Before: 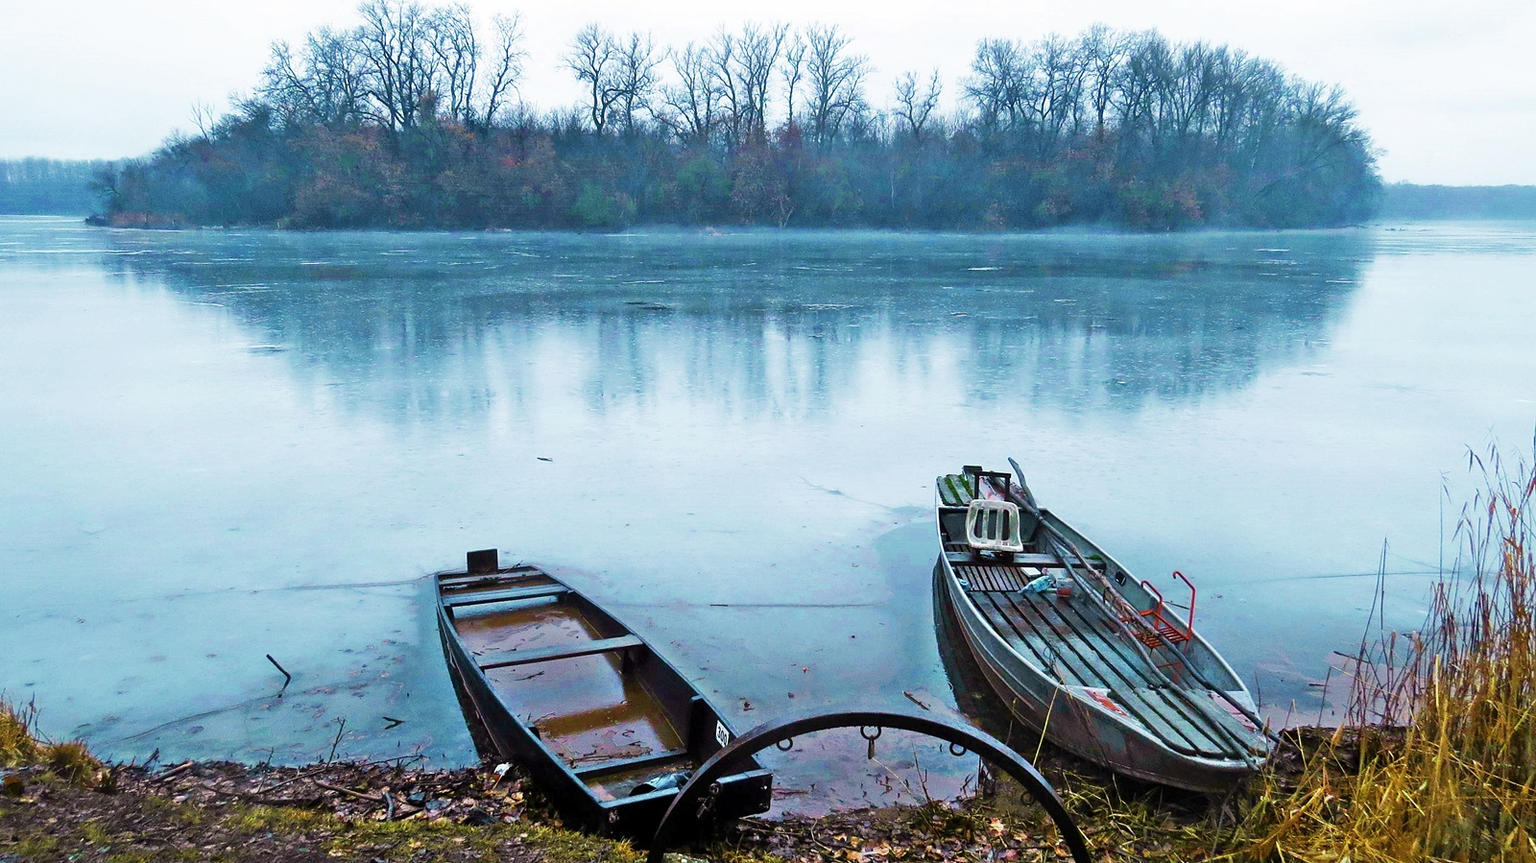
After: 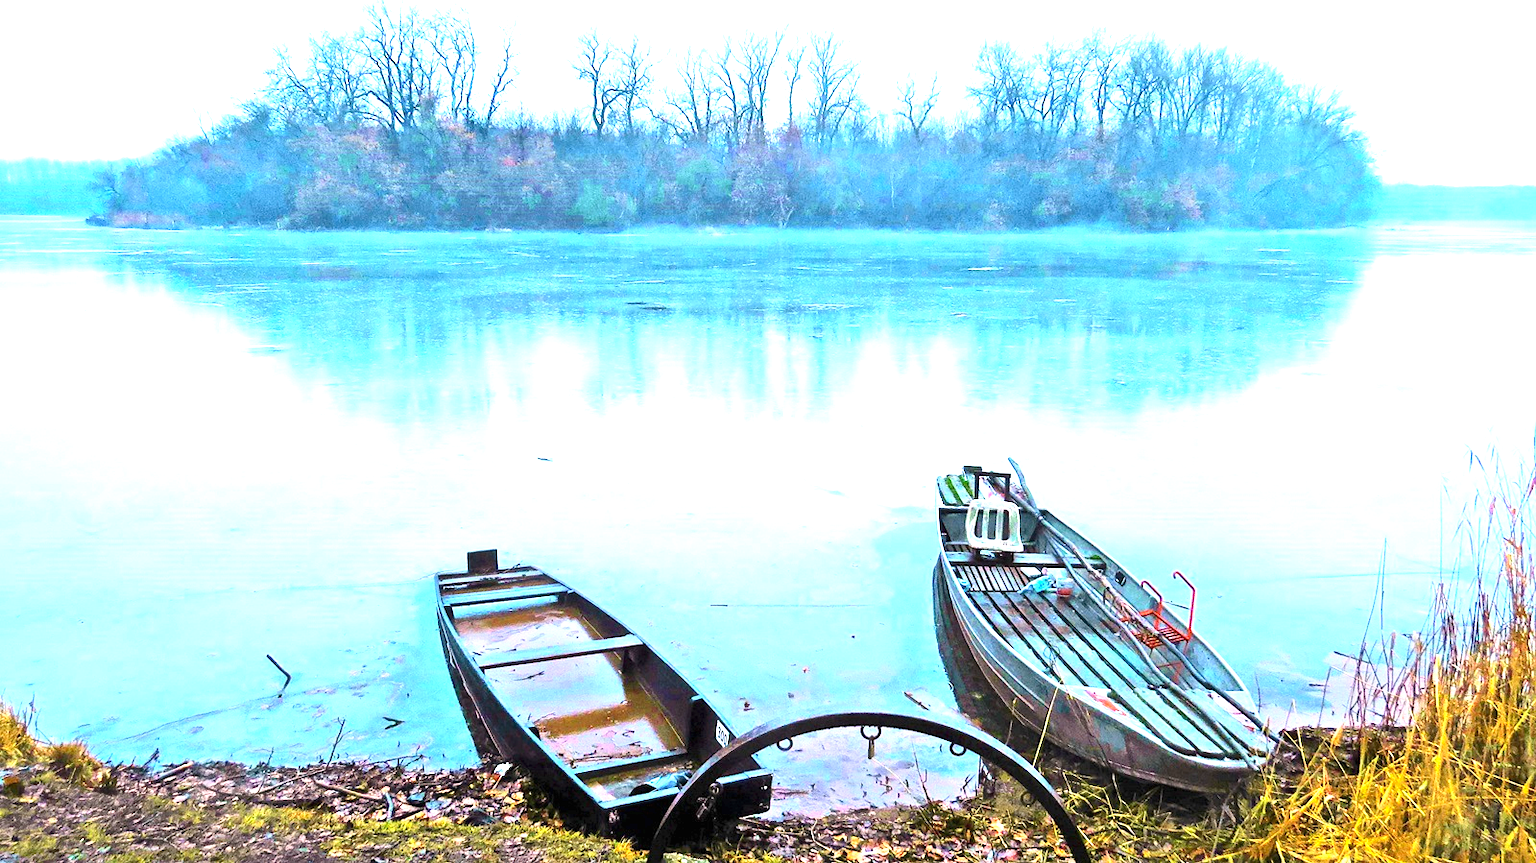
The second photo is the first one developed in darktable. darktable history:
local contrast: mode bilateral grid, contrast 20, coarseness 50, detail 119%, midtone range 0.2
contrast brightness saturation: contrast 0.198, brightness 0.17, saturation 0.226
exposure: black level correction 0, exposure 1.452 EV, compensate highlight preservation false
